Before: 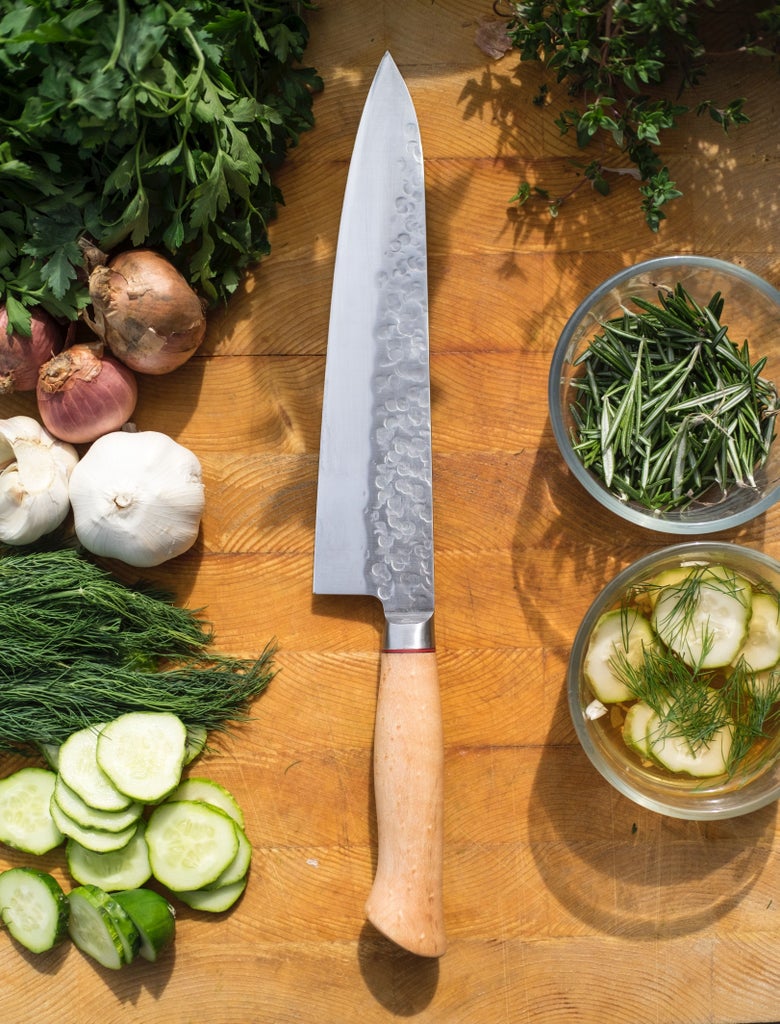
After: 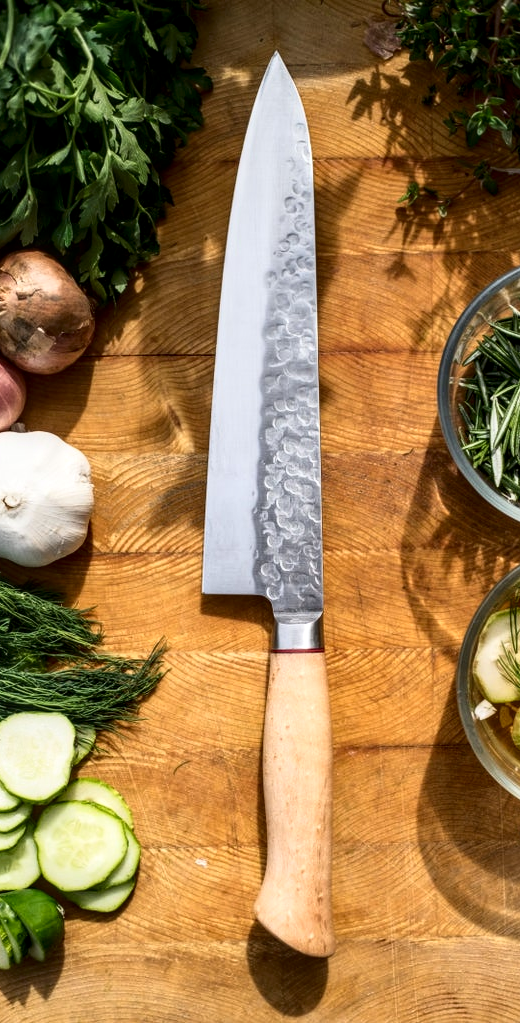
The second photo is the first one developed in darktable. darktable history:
crop and rotate: left 14.294%, right 19.022%
tone curve: curves: ch0 [(0, 0) (0.042, 0.01) (0.223, 0.123) (0.59, 0.574) (0.802, 0.868) (1, 1)], color space Lab, independent channels, preserve colors none
local contrast: detail 130%
